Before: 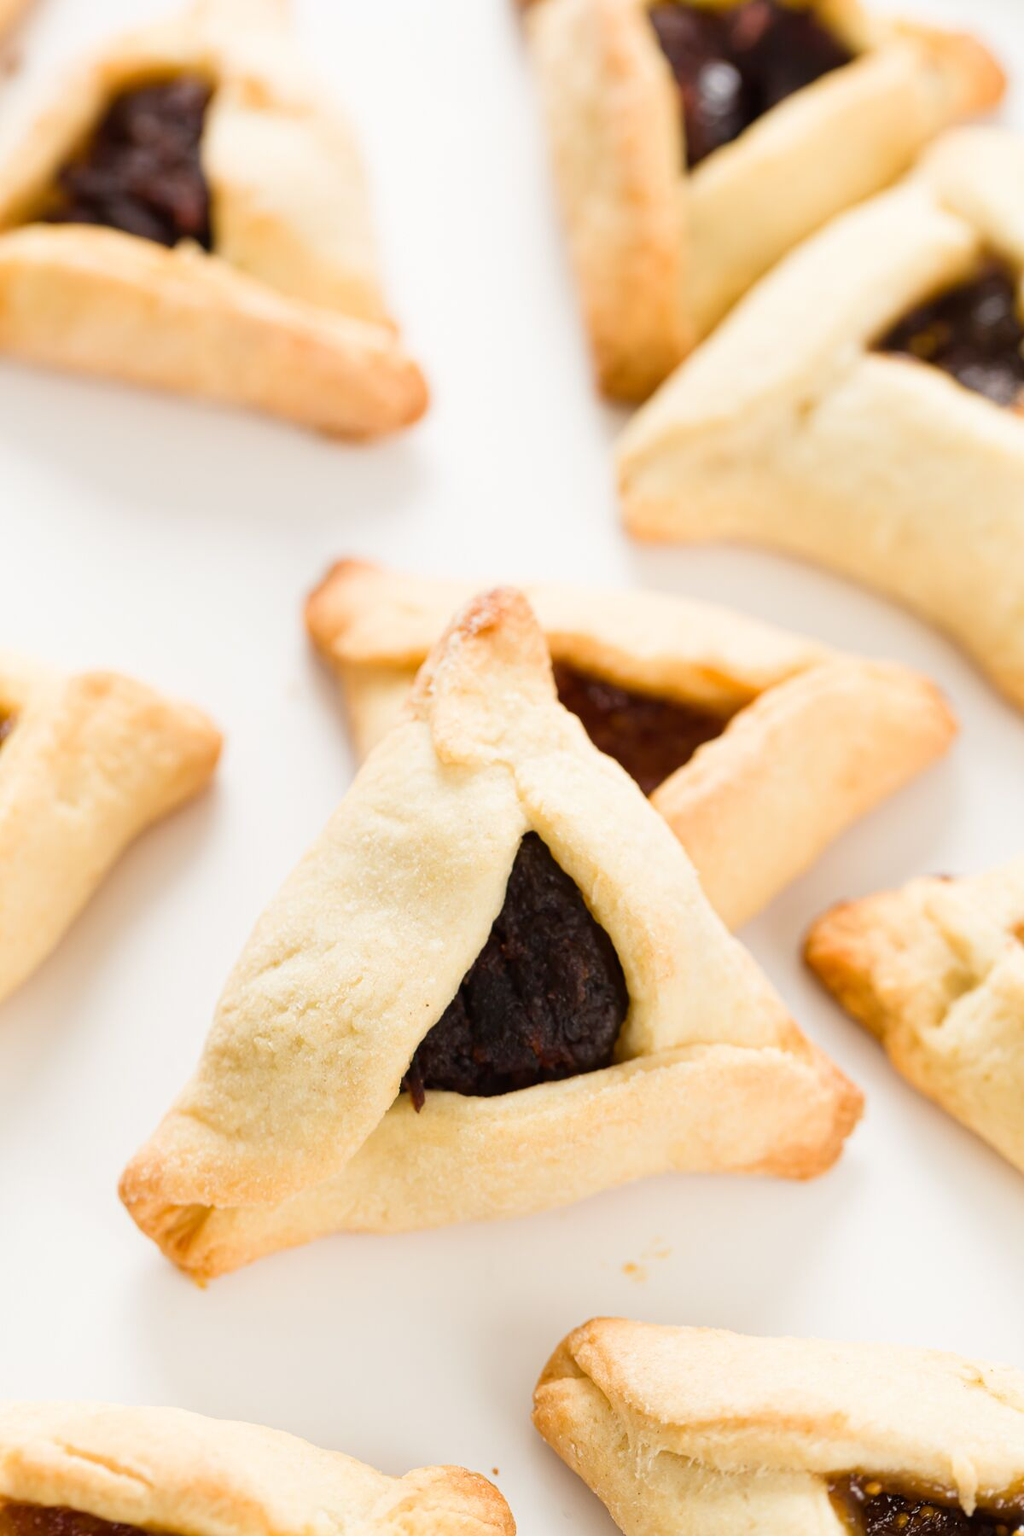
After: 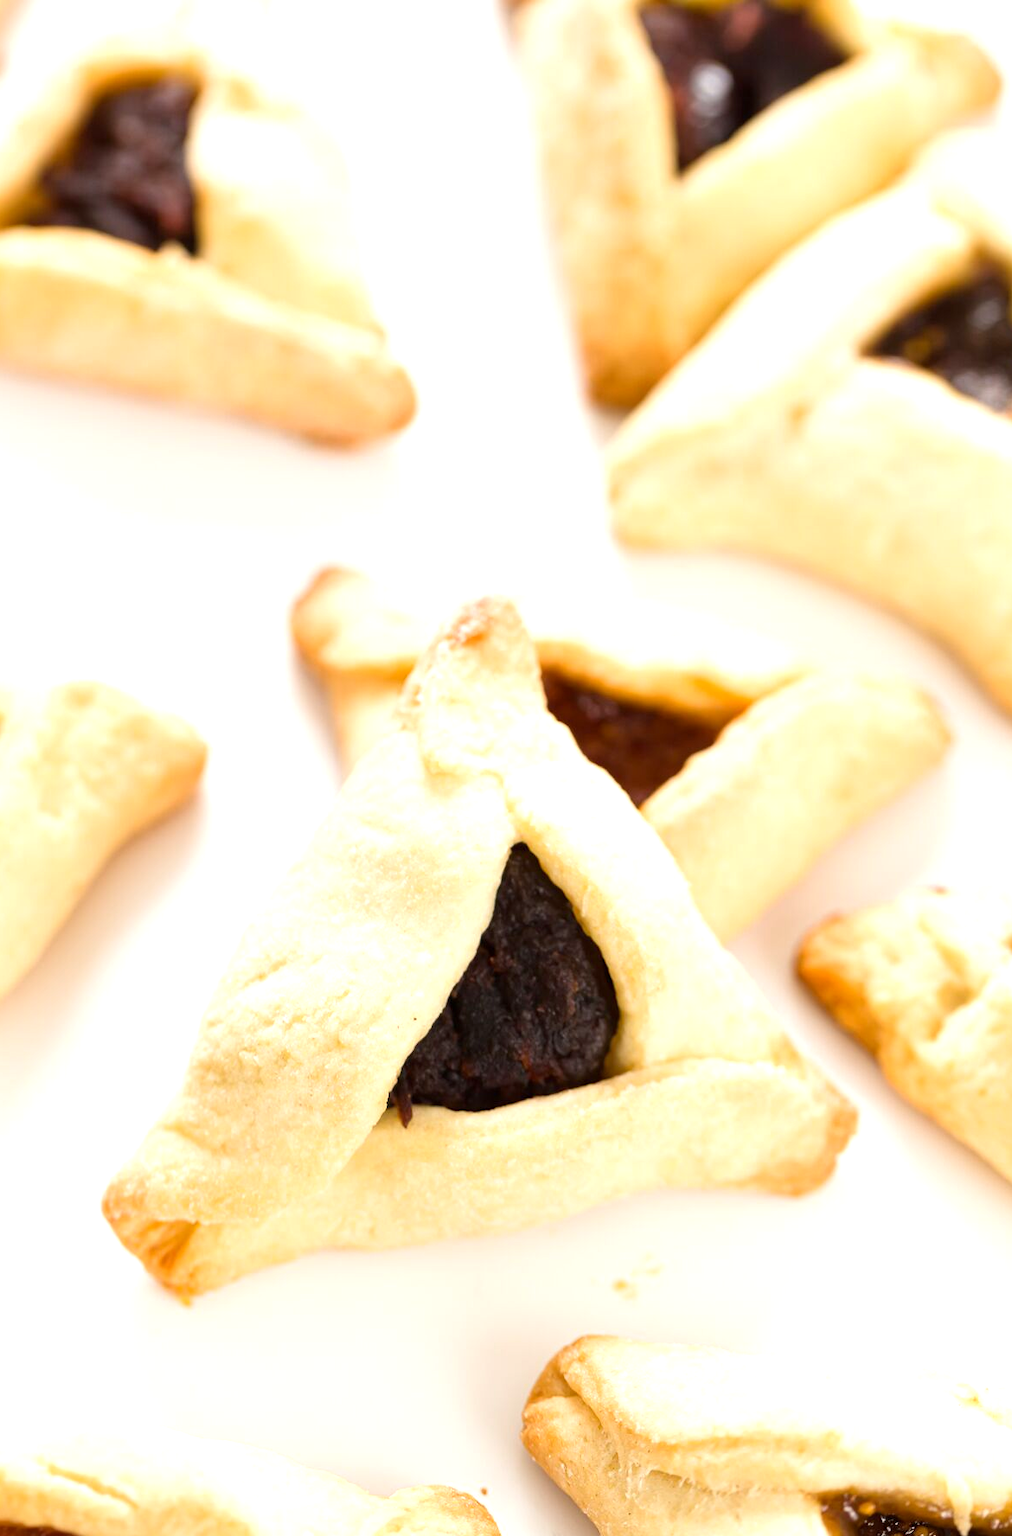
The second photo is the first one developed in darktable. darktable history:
exposure: black level correction 0.001, exposure 0.5 EV, compensate exposure bias true, compensate highlight preservation false
crop and rotate: left 1.774%, right 0.633%, bottom 1.28%
